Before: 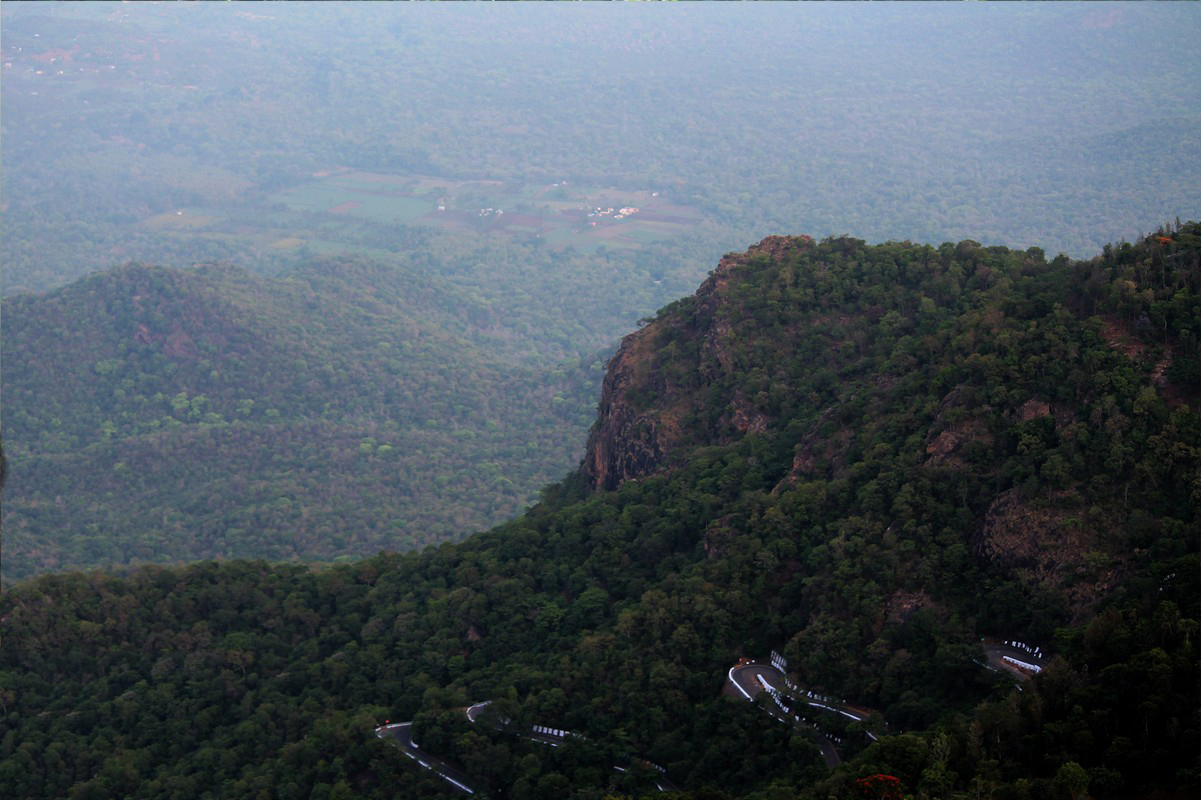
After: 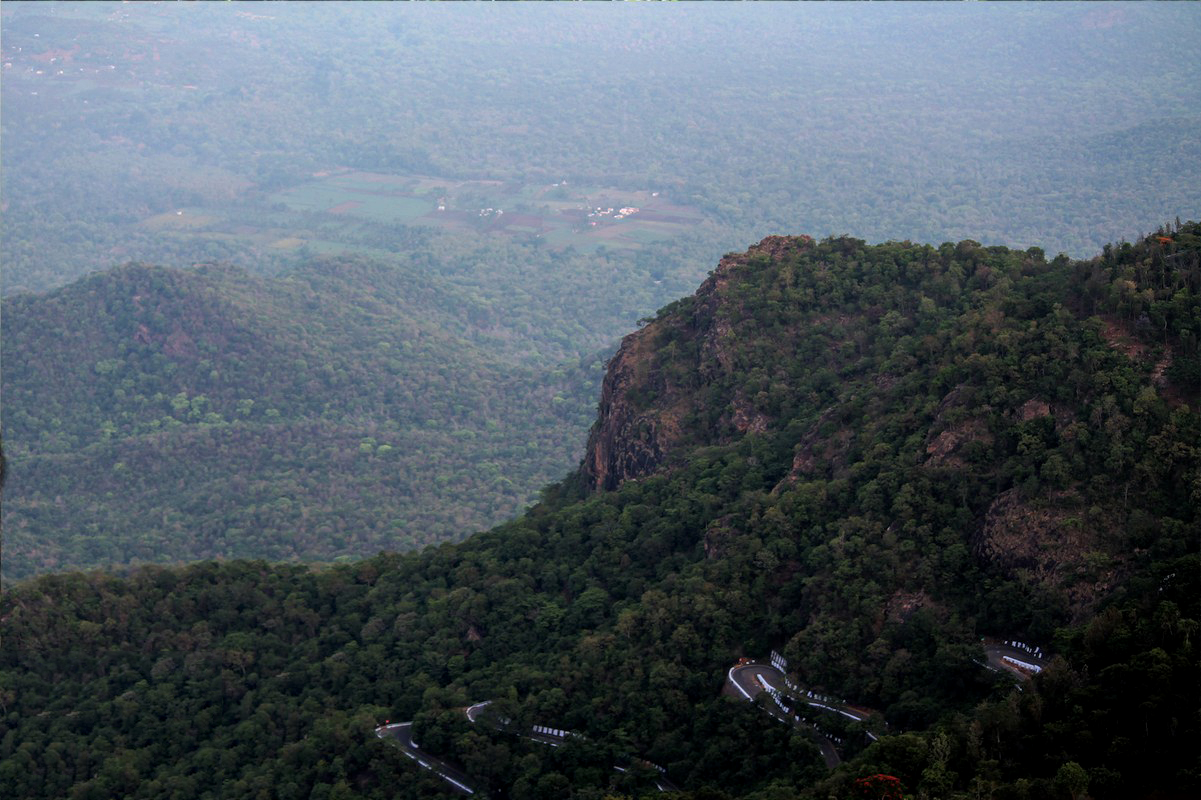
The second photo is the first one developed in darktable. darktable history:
local contrast: highlights 1%, shadows 0%, detail 133%
